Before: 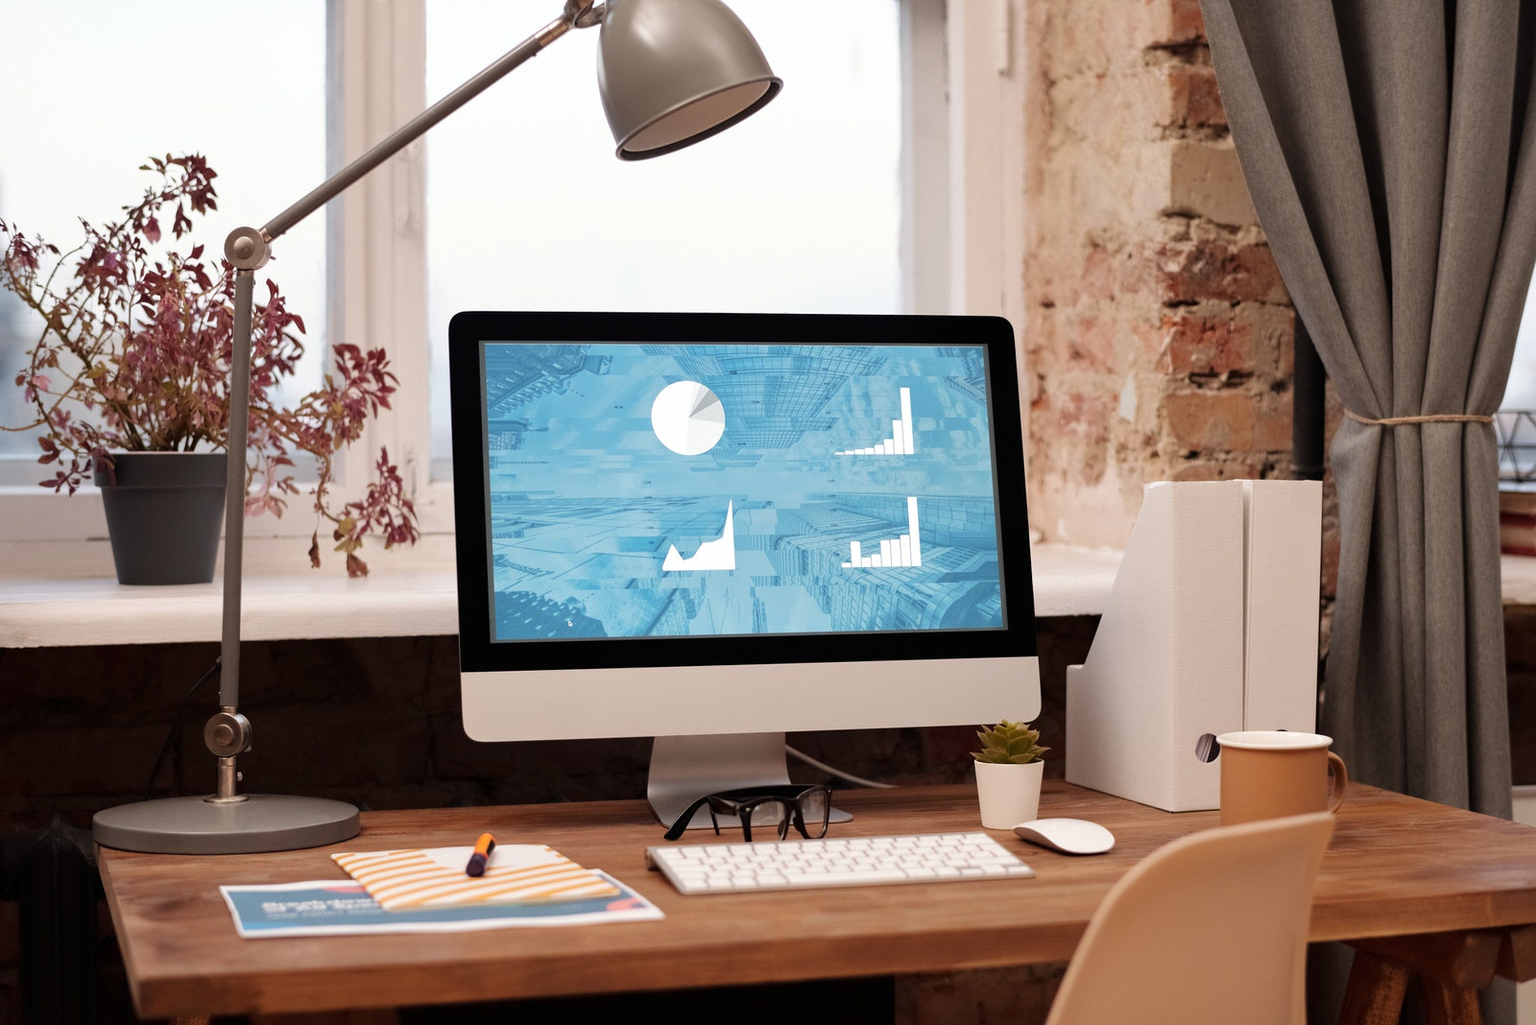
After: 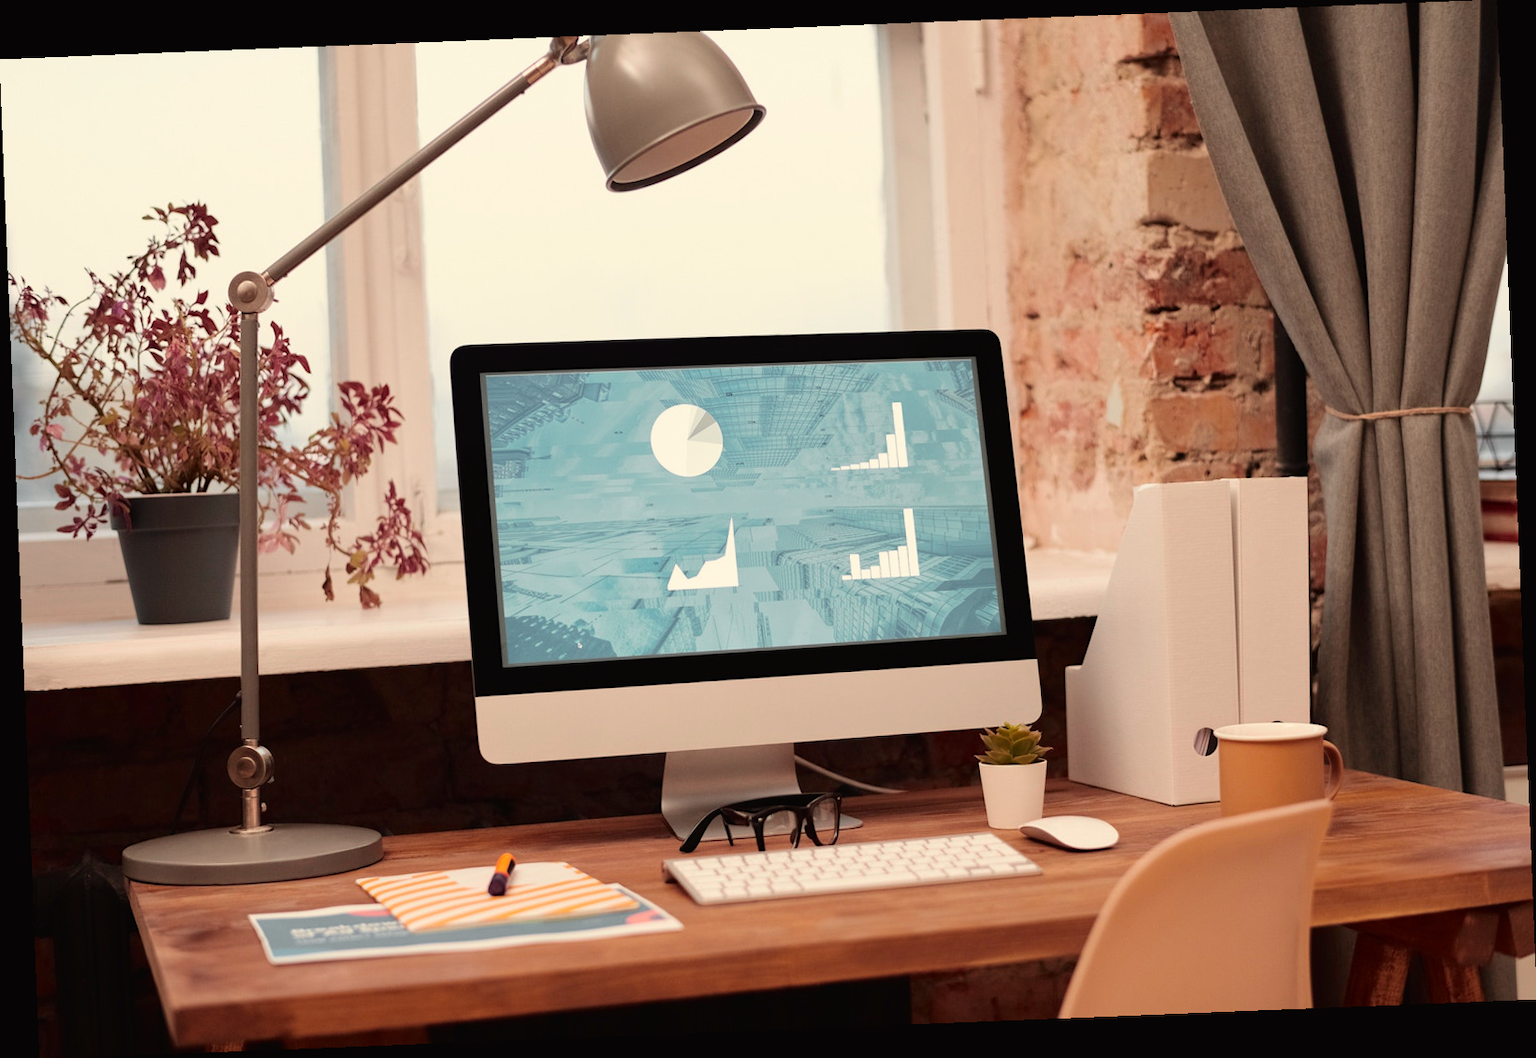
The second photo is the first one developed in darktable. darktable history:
tone curve: curves: ch0 [(0, 0.013) (0.036, 0.035) (0.274, 0.288) (0.504, 0.536) (0.844, 0.84) (1, 0.97)]; ch1 [(0, 0) (0.389, 0.403) (0.462, 0.48) (0.499, 0.5) (0.522, 0.534) (0.567, 0.588) (0.626, 0.645) (0.749, 0.781) (1, 1)]; ch2 [(0, 0) (0.457, 0.486) (0.5, 0.501) (0.533, 0.539) (0.599, 0.6) (0.704, 0.732) (1, 1)], color space Lab, independent channels, preserve colors none
white balance: red 1.029, blue 0.92
rotate and perspective: rotation -2.29°, automatic cropping off
